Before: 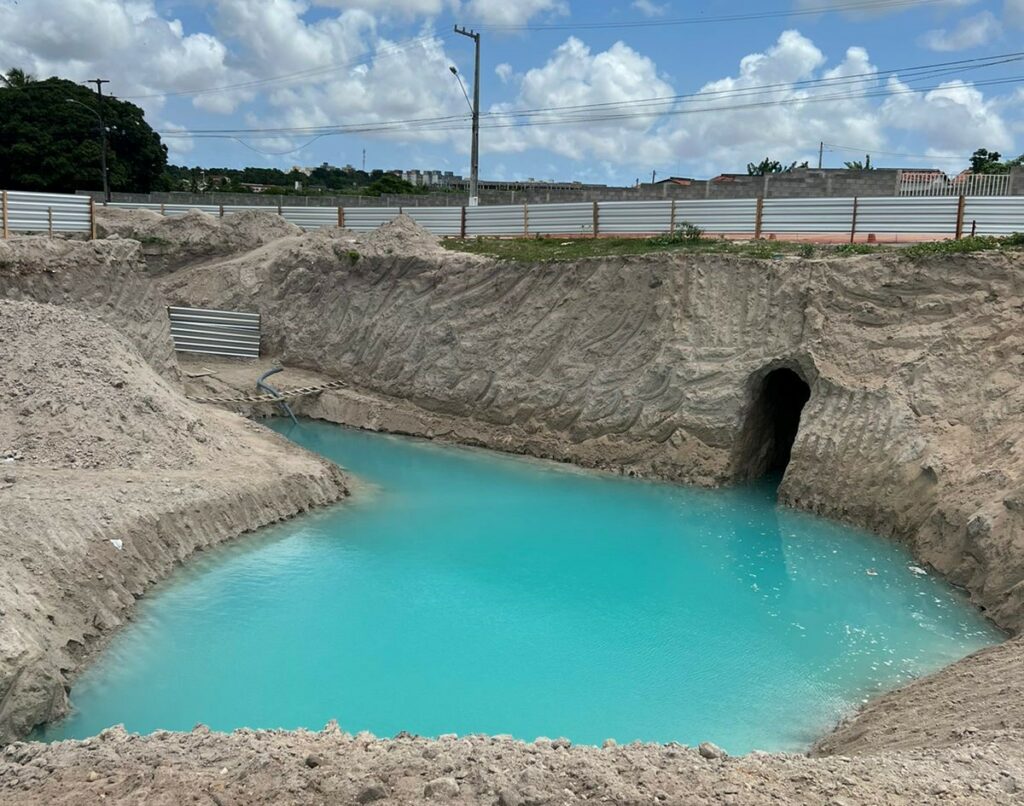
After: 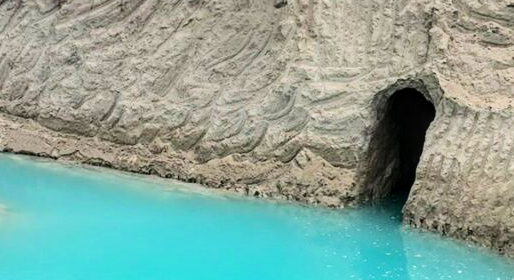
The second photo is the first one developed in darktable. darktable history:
tone equalizer: -7 EV 0.145 EV, -6 EV 0.584 EV, -5 EV 1.18 EV, -4 EV 1.33 EV, -3 EV 1.13 EV, -2 EV 0.6 EV, -1 EV 0.167 EV, edges refinement/feathering 500, mask exposure compensation -1.57 EV, preserve details no
local contrast: on, module defaults
crop: left 36.682%, top 34.797%, right 13.063%, bottom 30.447%
